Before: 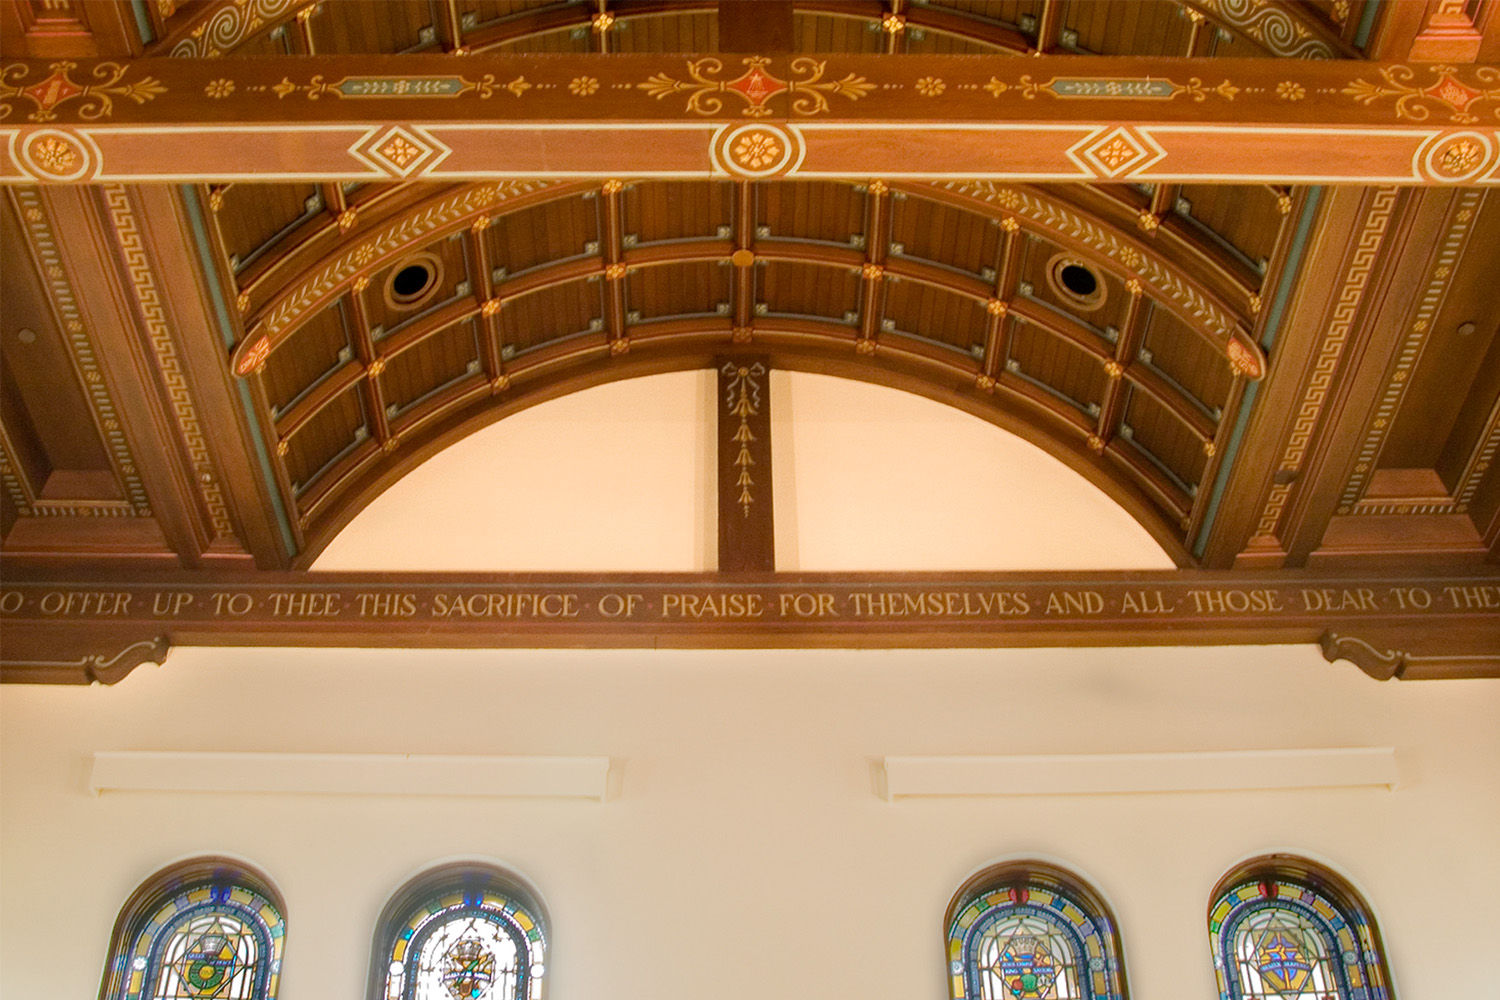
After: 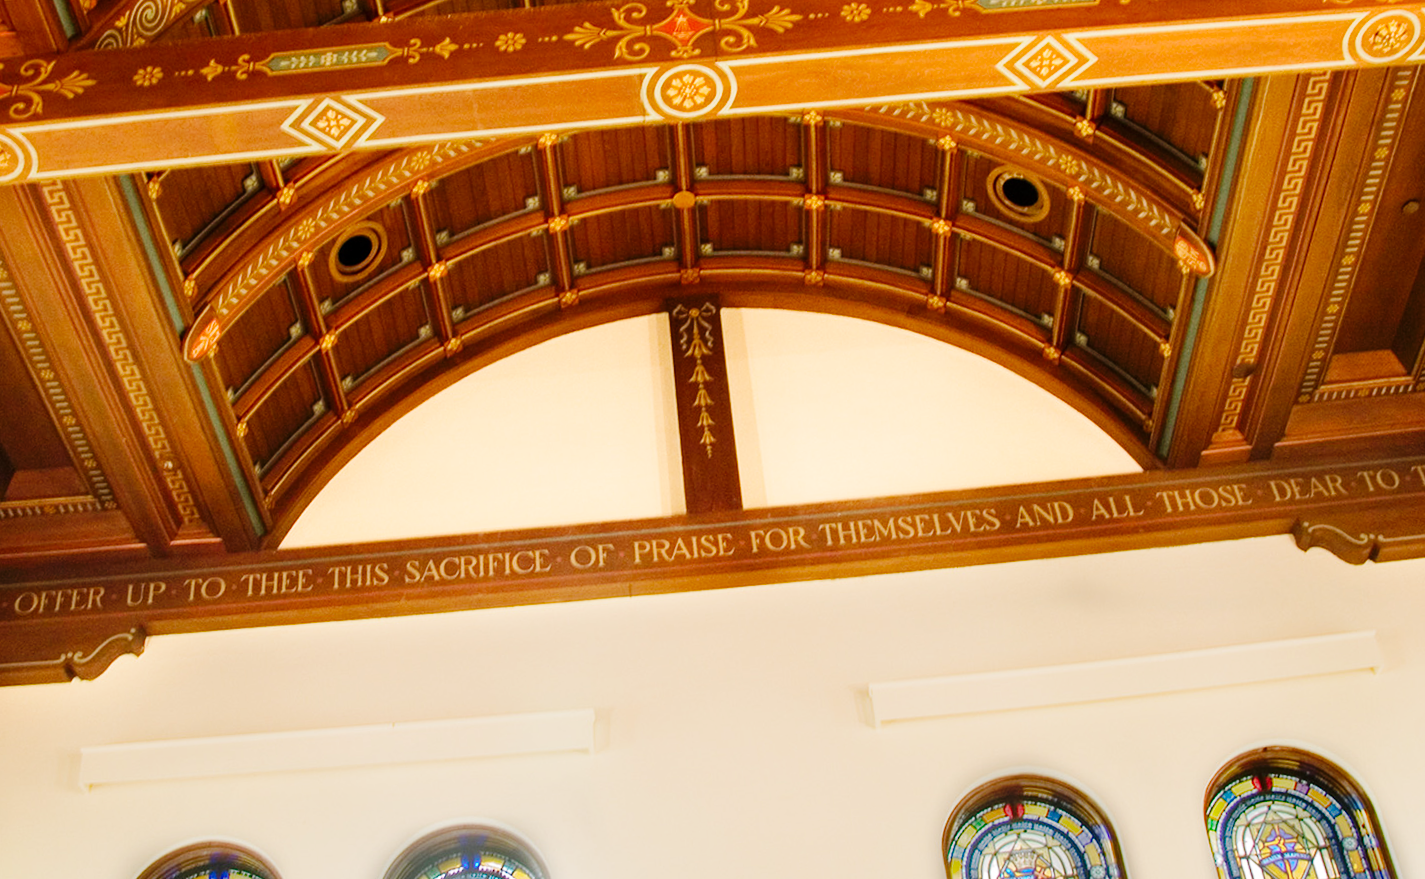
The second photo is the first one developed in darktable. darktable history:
base curve: curves: ch0 [(0, 0) (0.036, 0.025) (0.121, 0.166) (0.206, 0.329) (0.605, 0.79) (1, 1)], preserve colors none
rotate and perspective: rotation -5°, crop left 0.05, crop right 0.952, crop top 0.11, crop bottom 0.89
